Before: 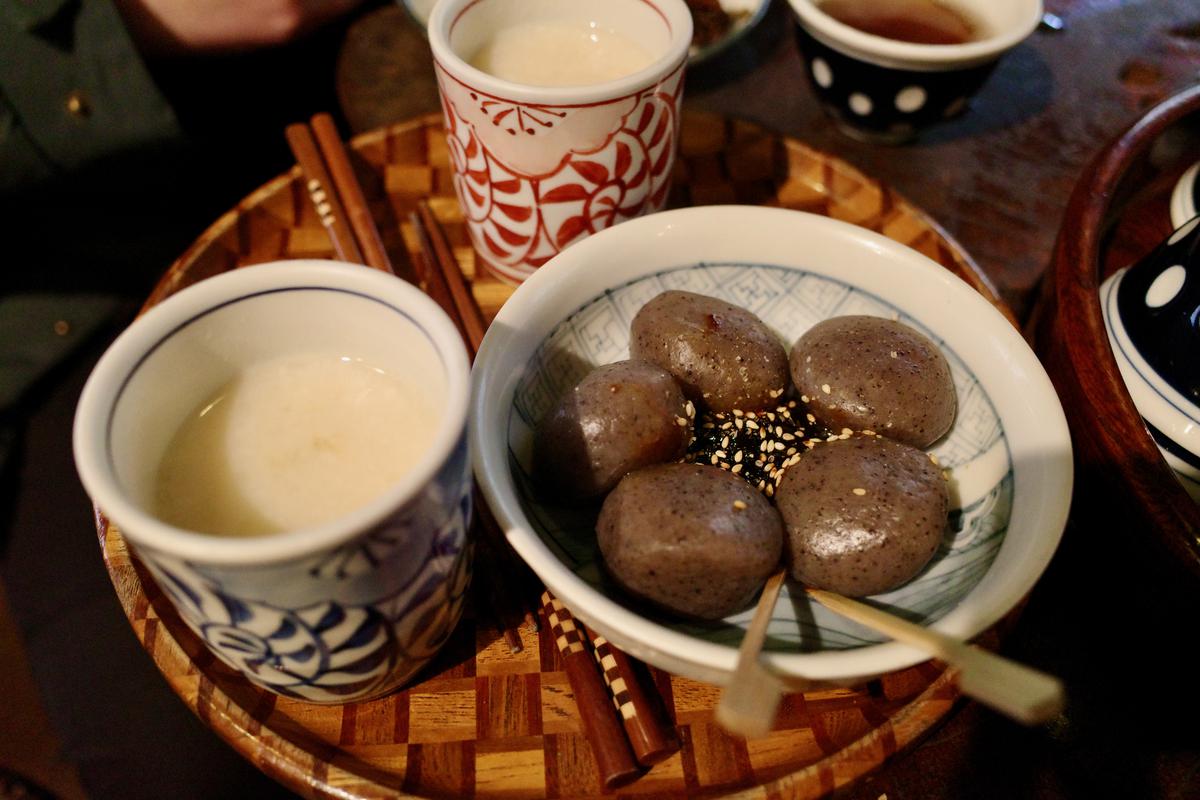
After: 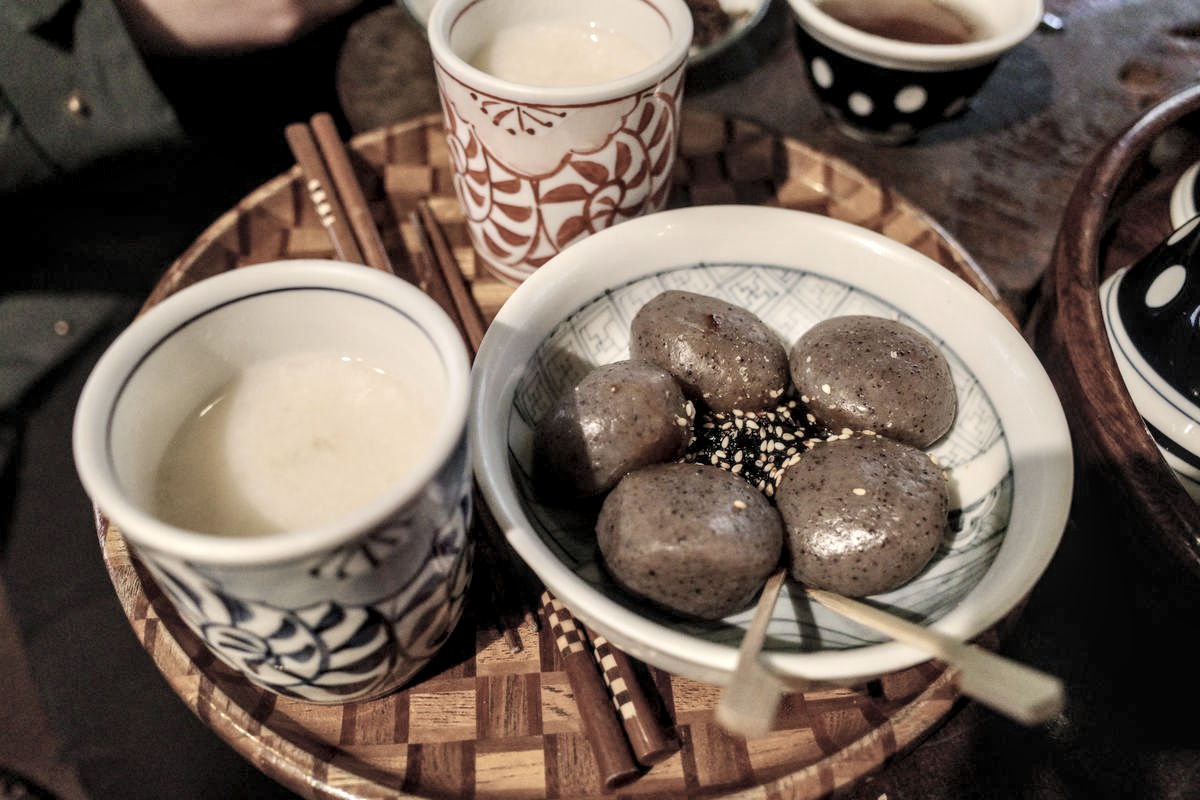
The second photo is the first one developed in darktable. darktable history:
exposure: black level correction -0.001, exposure 0.08 EV, compensate highlight preservation false
local contrast: highlights 25%, detail 150%
contrast brightness saturation: brightness 0.18, saturation -0.5
